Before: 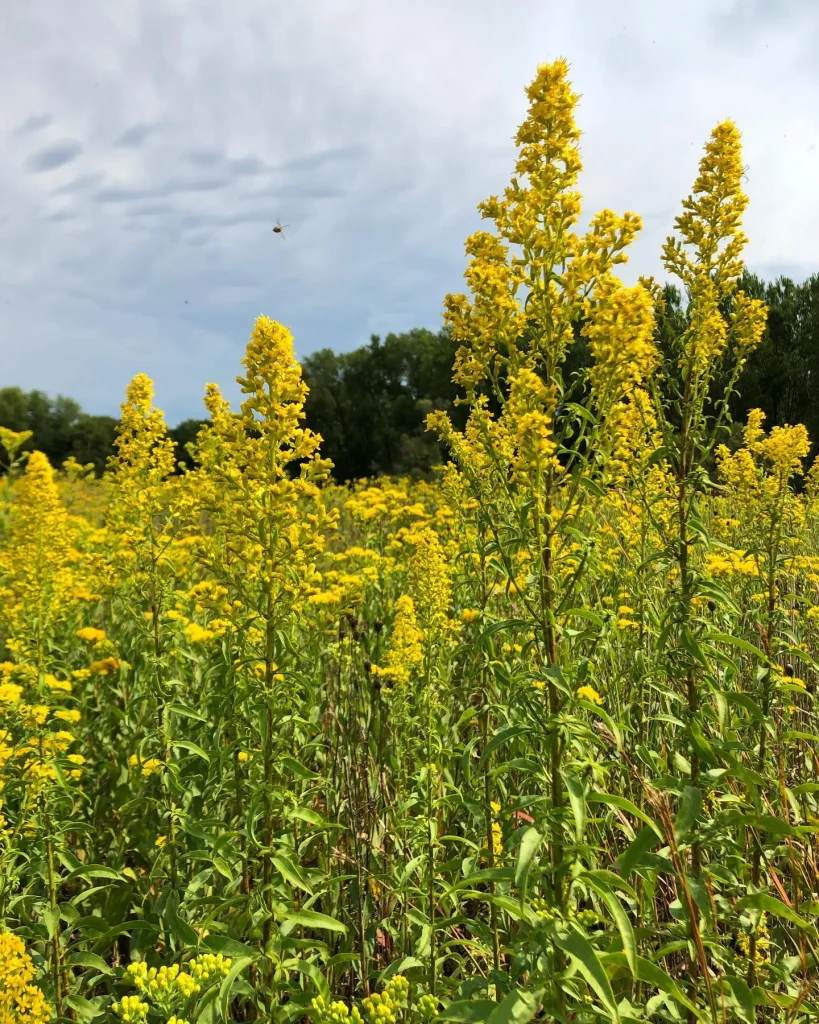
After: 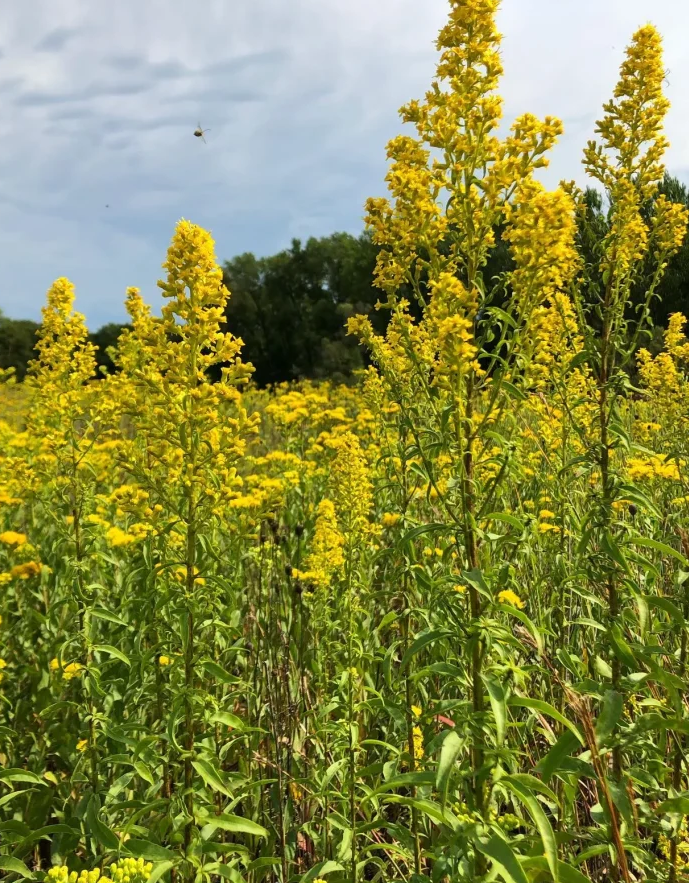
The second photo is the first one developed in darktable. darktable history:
crop and rotate: left 9.702%, top 9.386%, right 6.051%, bottom 4.371%
